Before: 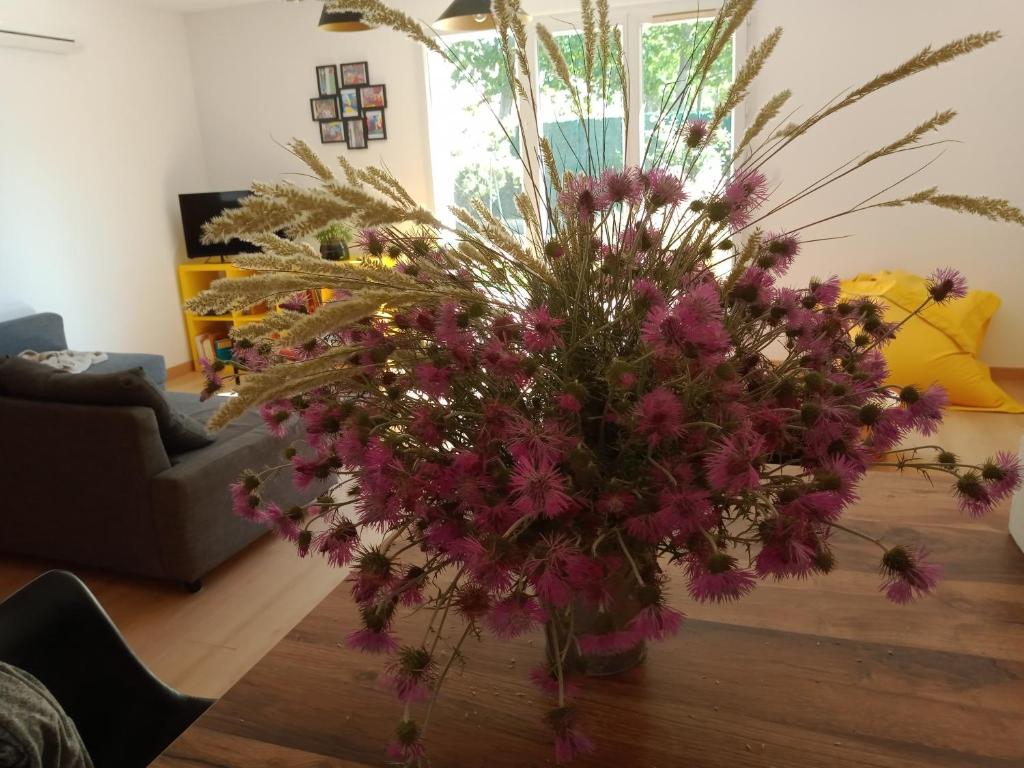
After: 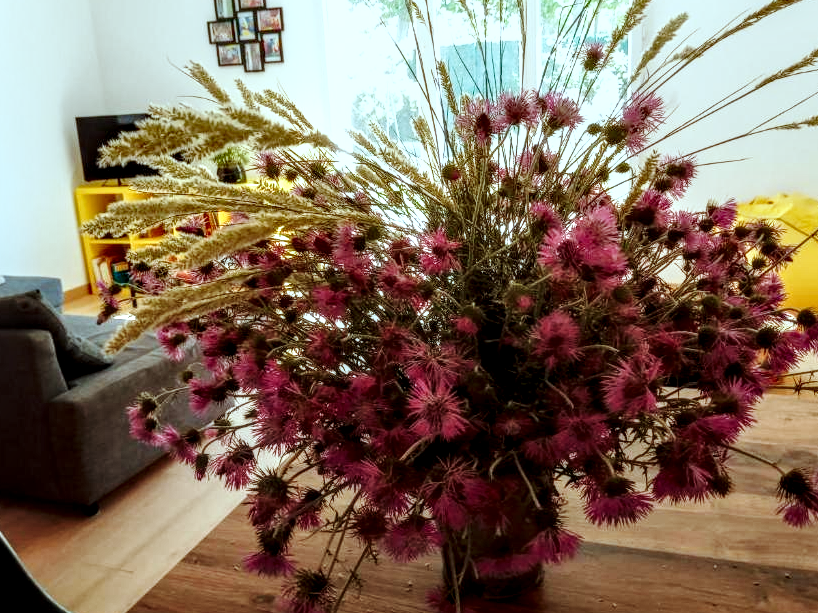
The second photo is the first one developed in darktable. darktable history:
base curve: curves: ch0 [(0, 0) (0.028, 0.03) (0.121, 0.232) (0.46, 0.748) (0.859, 0.968) (1, 1)], preserve colors none
crop and rotate: left 10.071%, top 10.071%, right 10.02%, bottom 10.02%
color correction: highlights a* -10.04, highlights b* -10.37
graduated density: rotation -180°, offset 24.95
local contrast: highlights 12%, shadows 38%, detail 183%, midtone range 0.471
